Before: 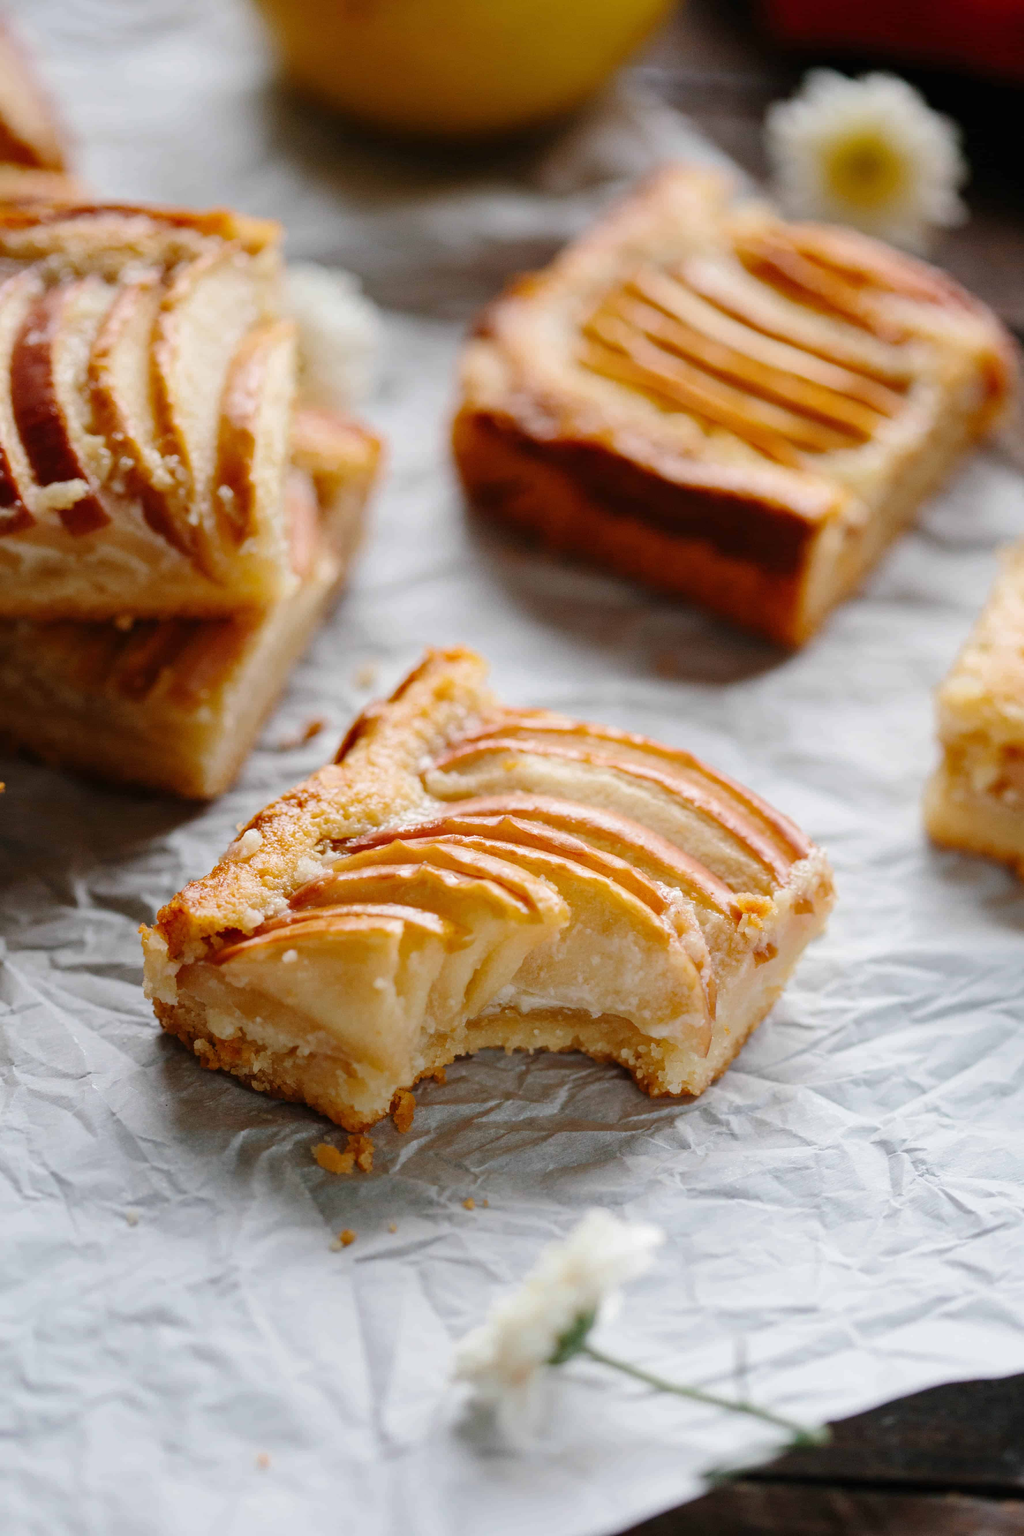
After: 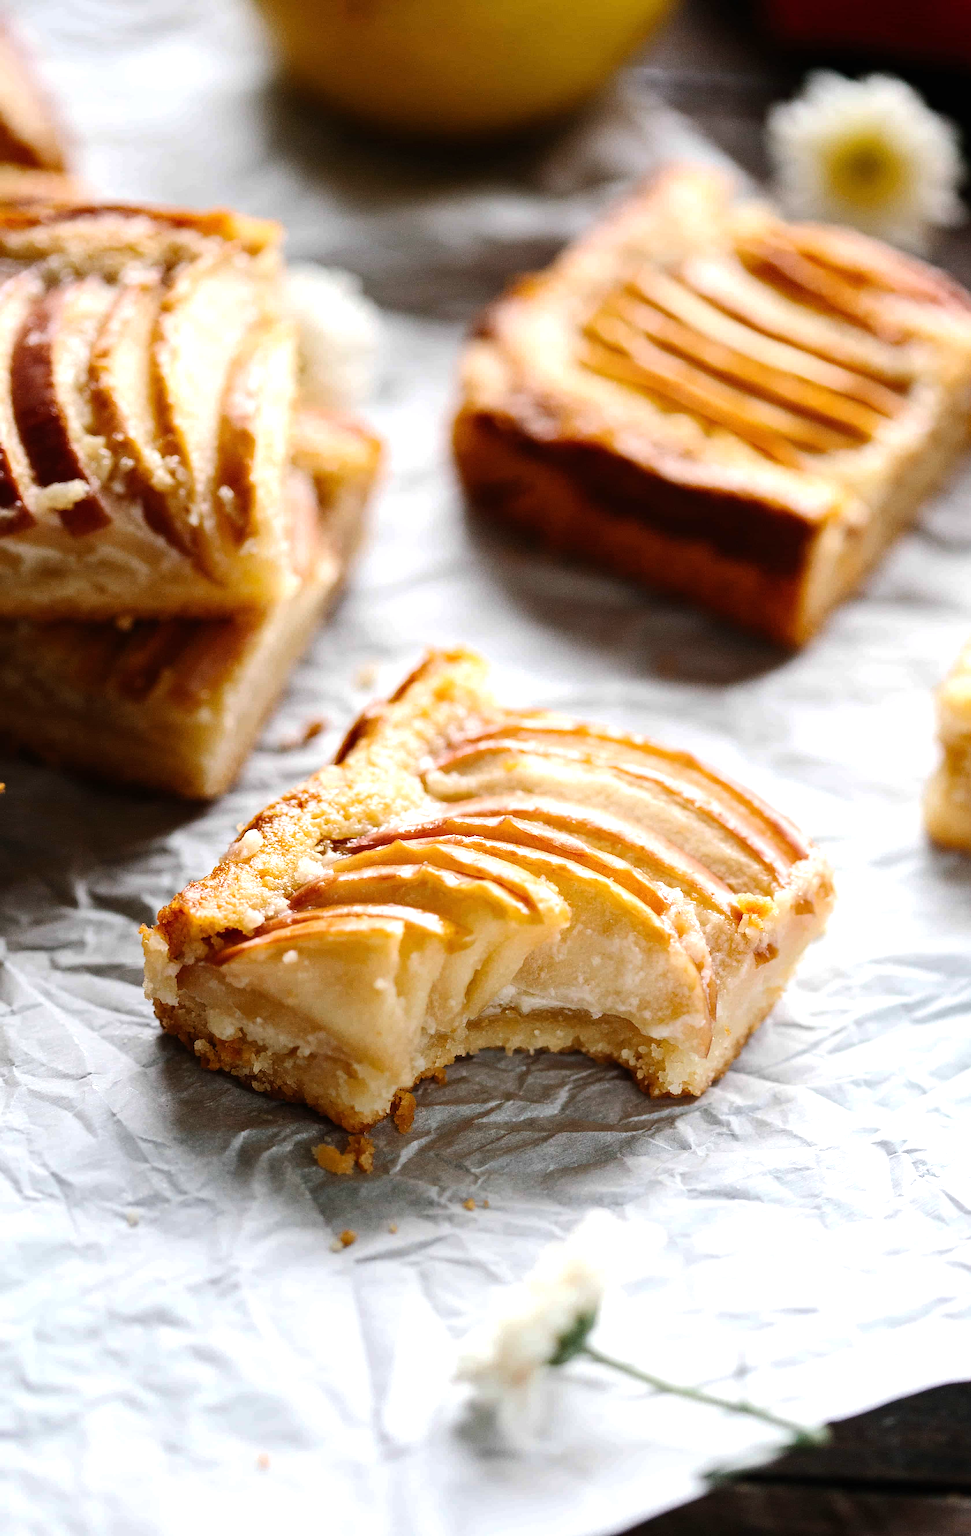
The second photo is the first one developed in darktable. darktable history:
crop and rotate: right 5.167%
sharpen: radius 1.4, amount 1.25, threshold 0.7
tone equalizer: -8 EV -0.75 EV, -7 EV -0.7 EV, -6 EV -0.6 EV, -5 EV -0.4 EV, -3 EV 0.4 EV, -2 EV 0.6 EV, -1 EV 0.7 EV, +0 EV 0.75 EV, edges refinement/feathering 500, mask exposure compensation -1.57 EV, preserve details no
